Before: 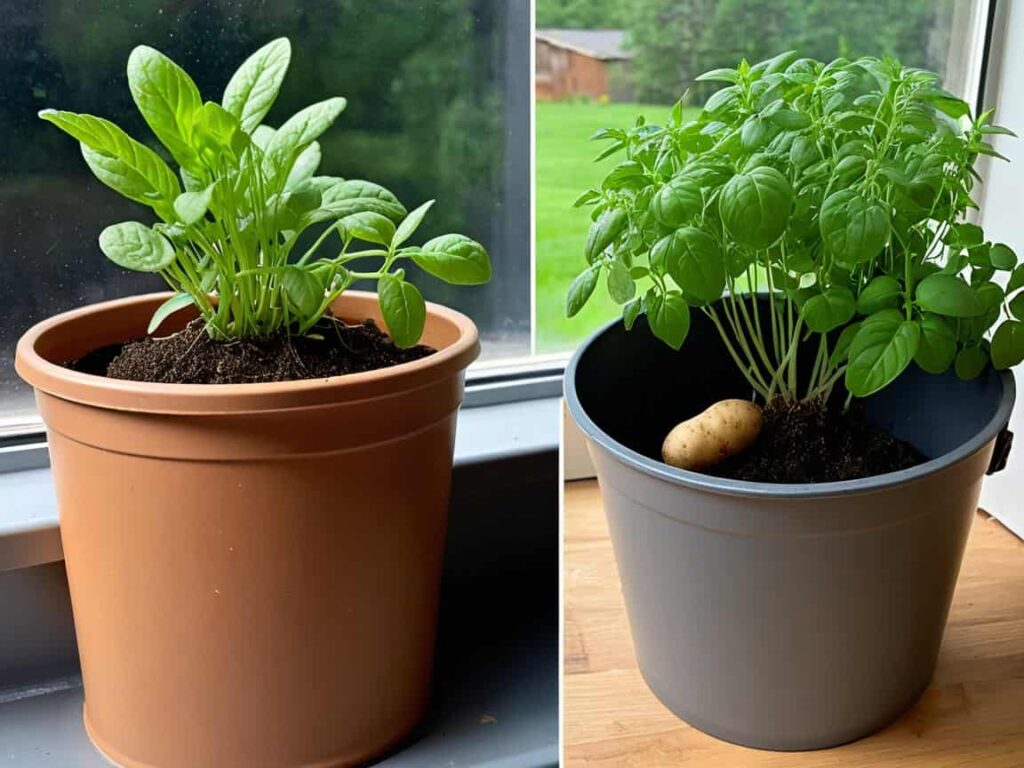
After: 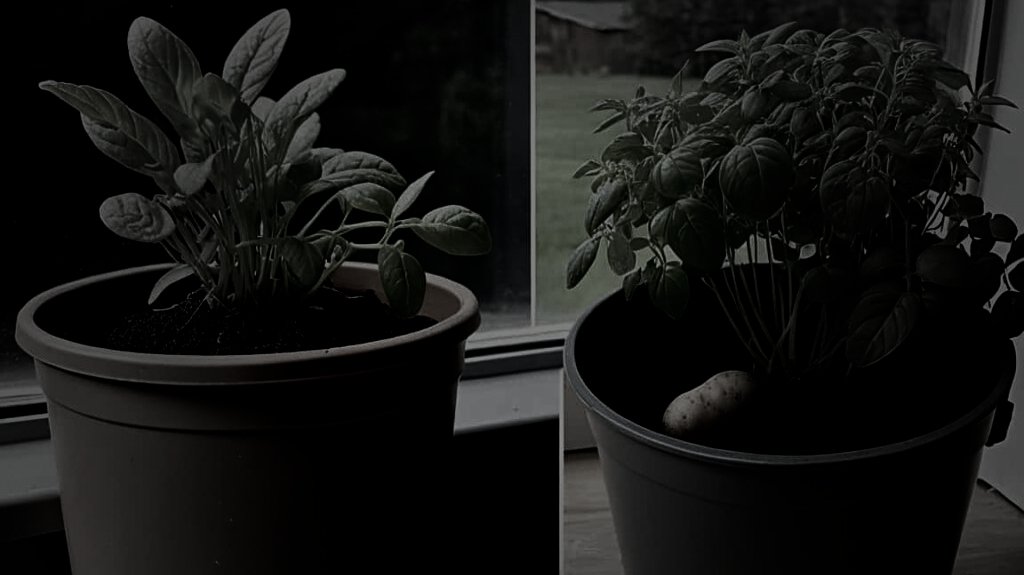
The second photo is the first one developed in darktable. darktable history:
crop: top 3.818%, bottom 21.199%
contrast brightness saturation: contrast 0.197, brightness -0.11, saturation 0.099
filmic rgb: black relative exposure -7.65 EV, white relative exposure 4.56 EV, hardness 3.61, contrast 1.266
exposure: exposure -2.067 EV, compensate highlight preservation false
color correction: highlights b* 0.002, saturation 0.158
vignetting: fall-off start 31.64%, fall-off radius 33.98%, brightness -0.528, saturation -0.509
sharpen: amount 0.206
